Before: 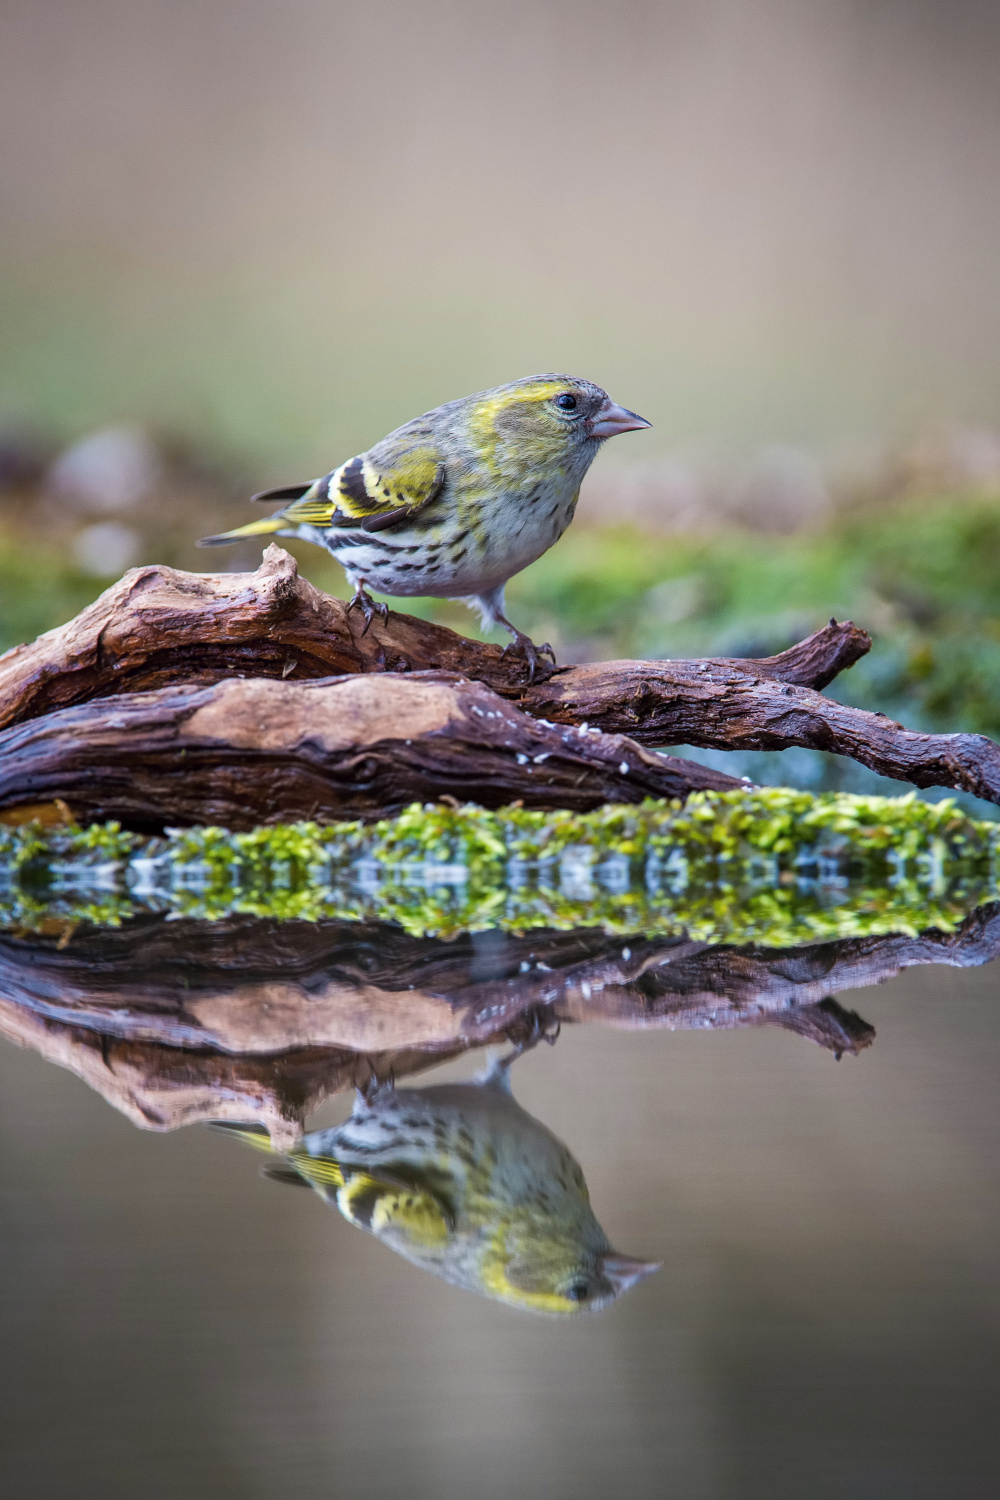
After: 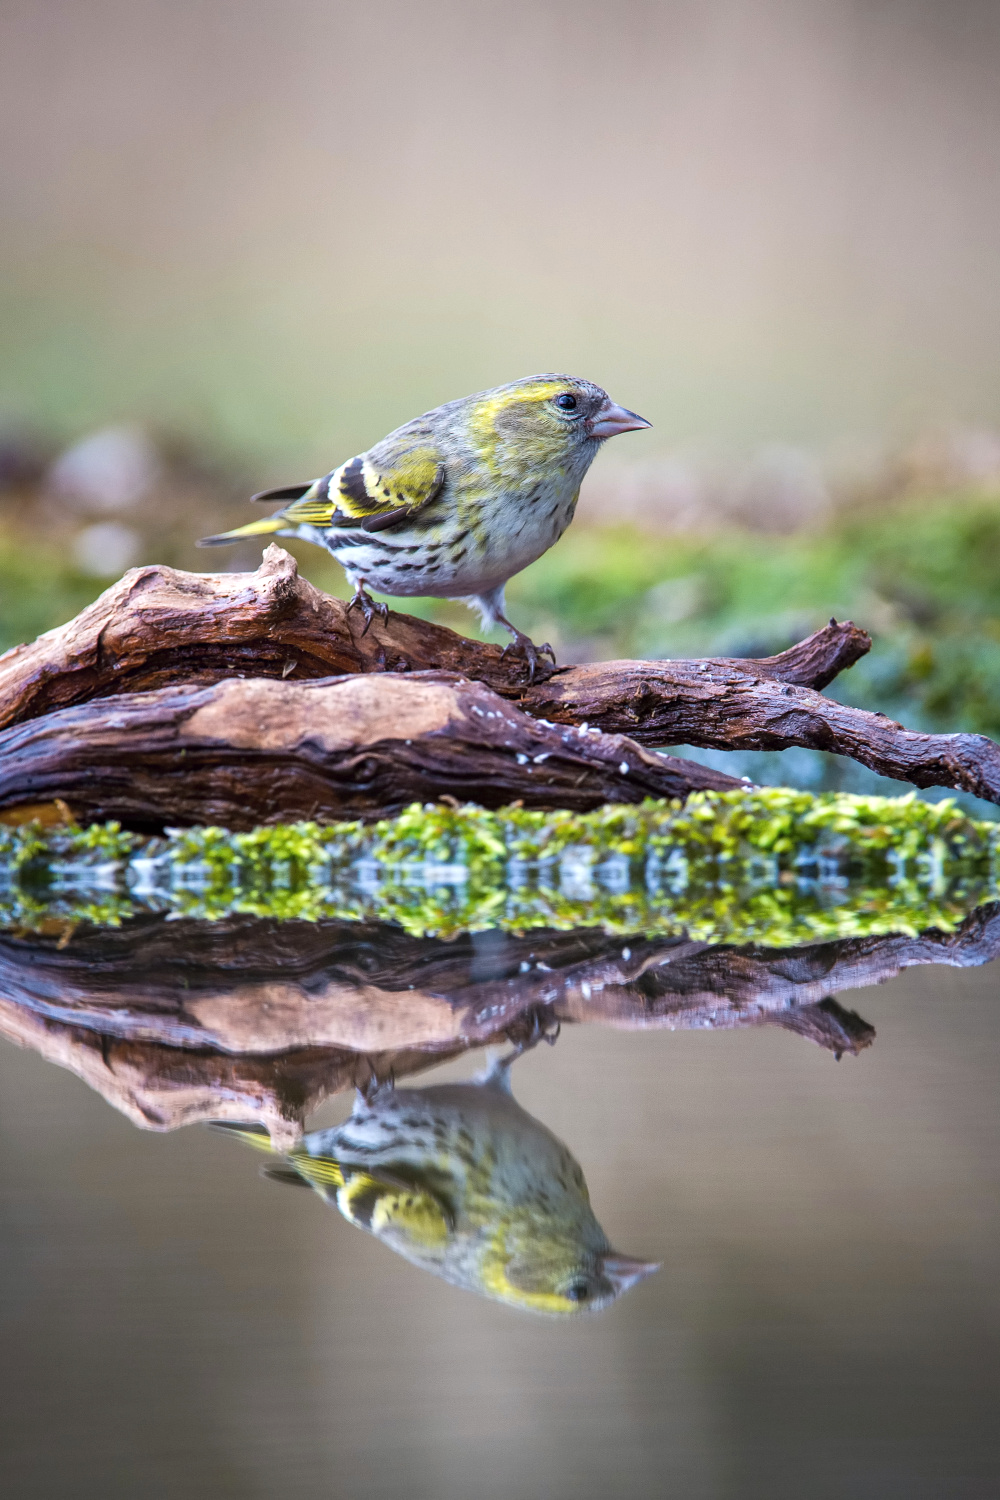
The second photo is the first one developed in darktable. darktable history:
exposure: exposure 0.297 EV, compensate exposure bias true, compensate highlight preservation false
